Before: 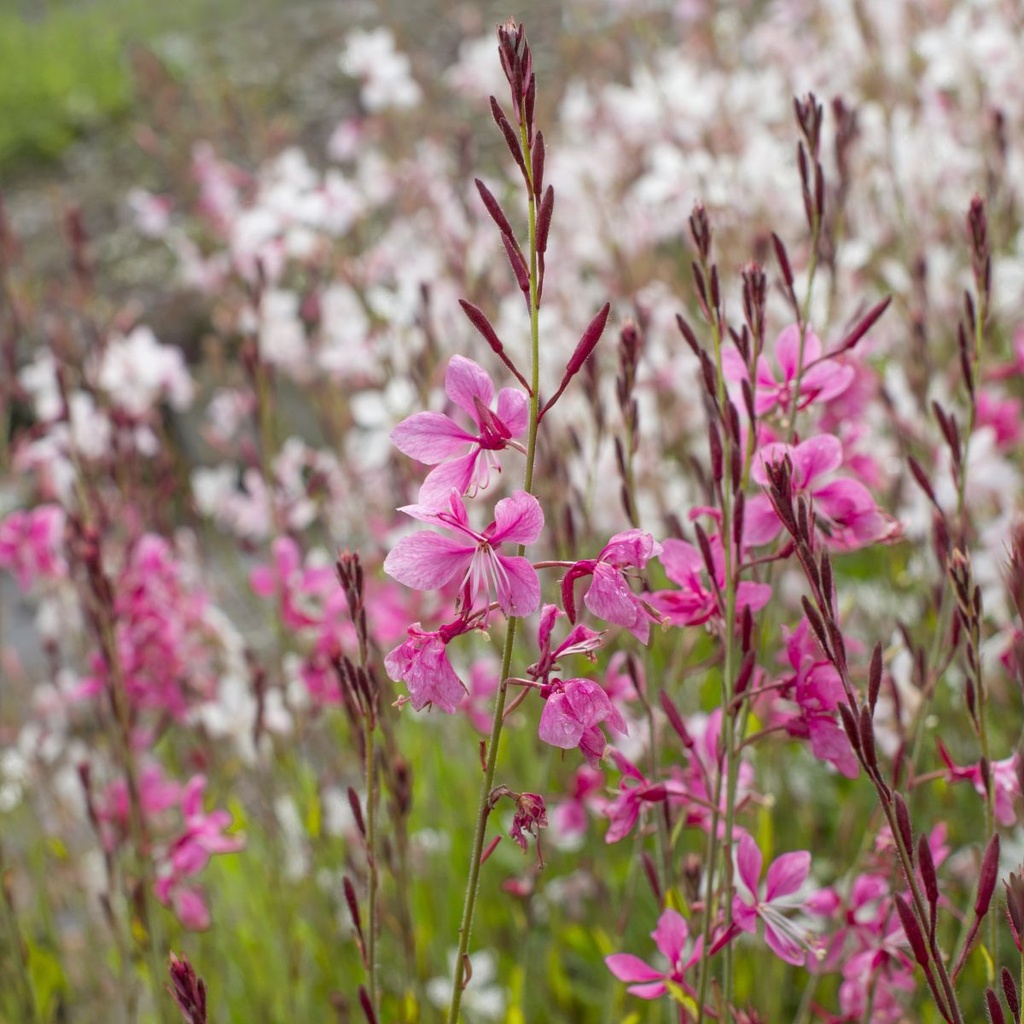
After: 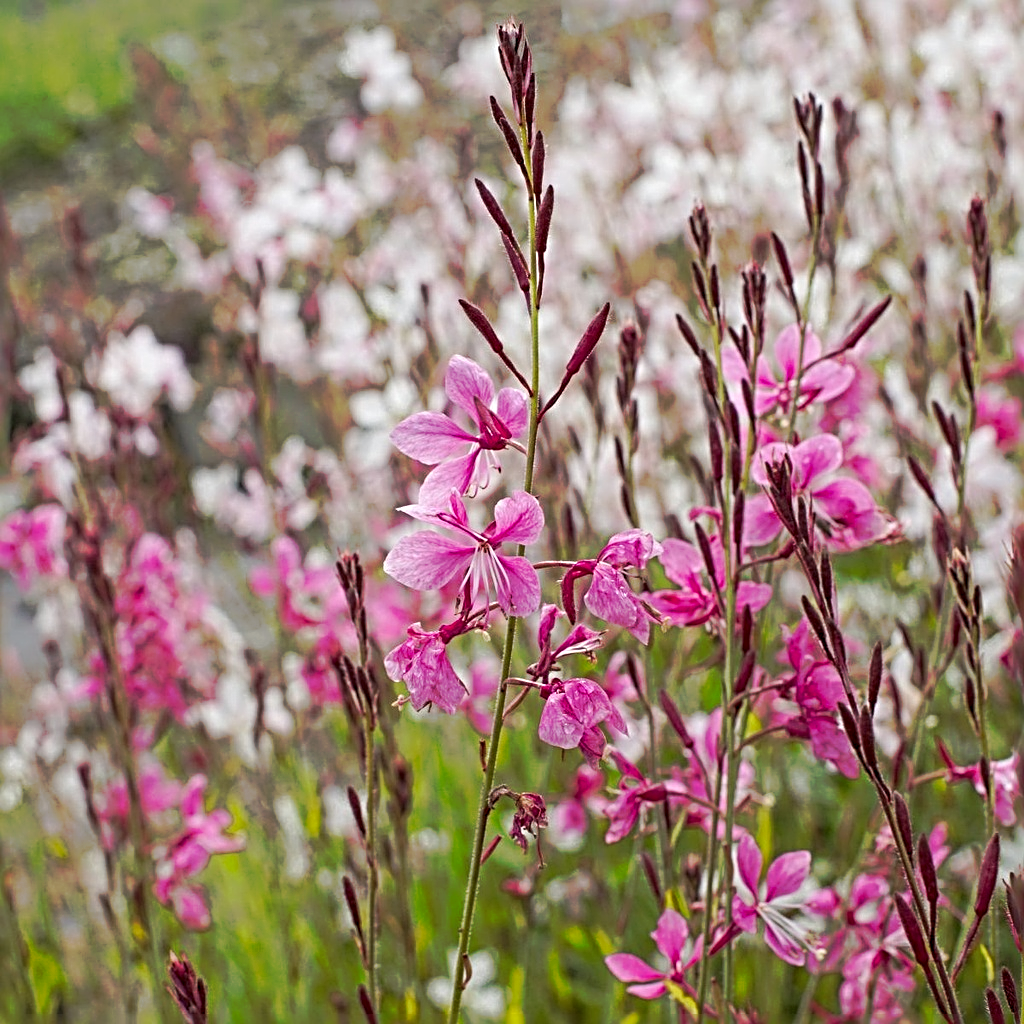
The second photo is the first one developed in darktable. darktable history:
sharpen: radius 3.69, amount 0.928
tone curve: curves: ch0 [(0, 0) (0.003, 0.003) (0.011, 0.011) (0.025, 0.024) (0.044, 0.043) (0.069, 0.068) (0.1, 0.097) (0.136, 0.133) (0.177, 0.173) (0.224, 0.219) (0.277, 0.271) (0.335, 0.327) (0.399, 0.39) (0.468, 0.457) (0.543, 0.582) (0.623, 0.655) (0.709, 0.734) (0.801, 0.817) (0.898, 0.906) (1, 1)], preserve colors none
